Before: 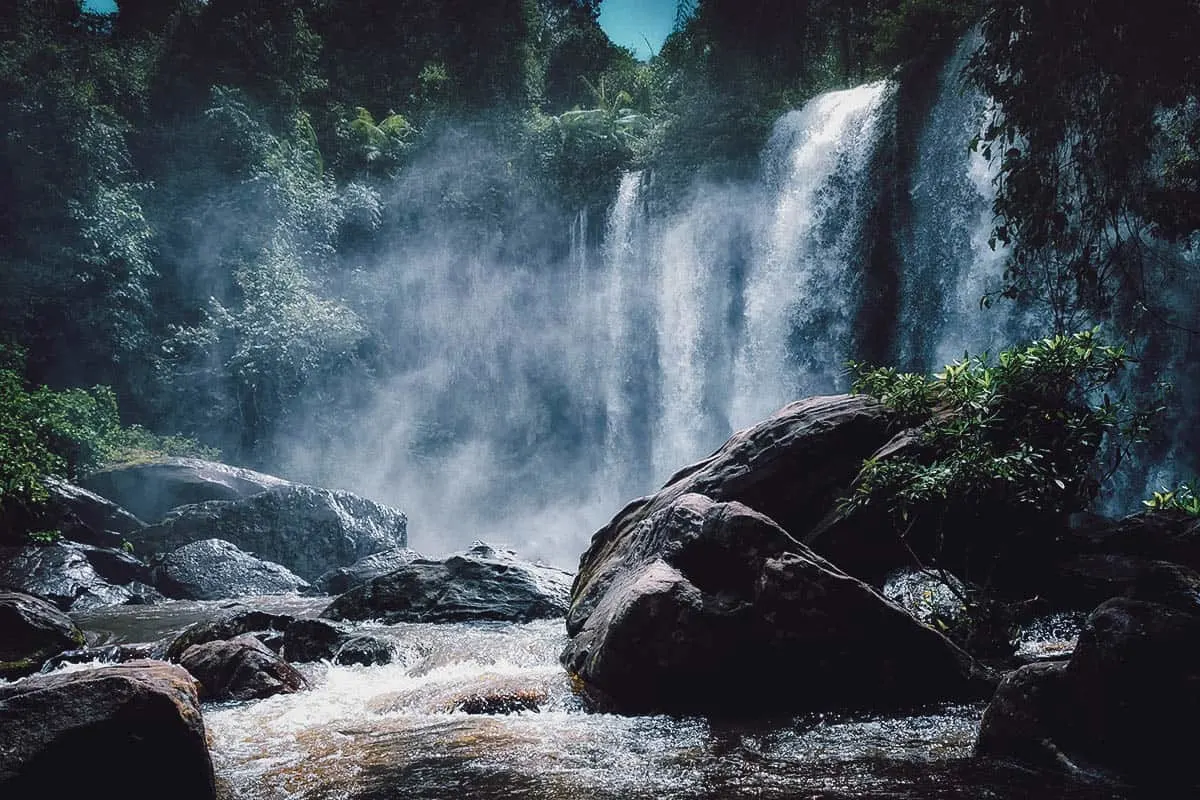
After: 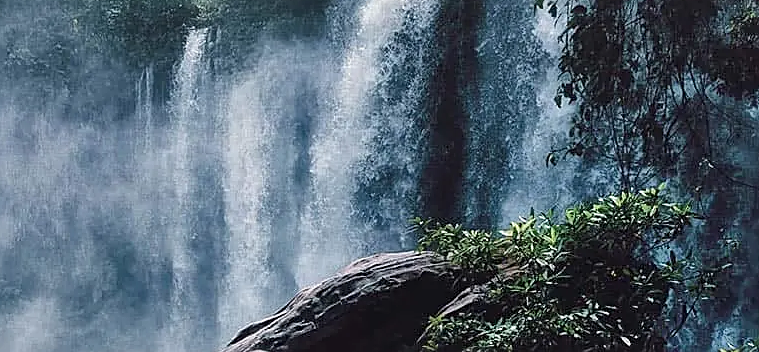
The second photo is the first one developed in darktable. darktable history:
shadows and highlights: radius 115.98, shadows 42.48, highlights -61.93, highlights color adjustment 0.241%, soften with gaussian
sharpen: on, module defaults
crop: left 36.188%, top 17.967%, right 0.482%, bottom 37.957%
